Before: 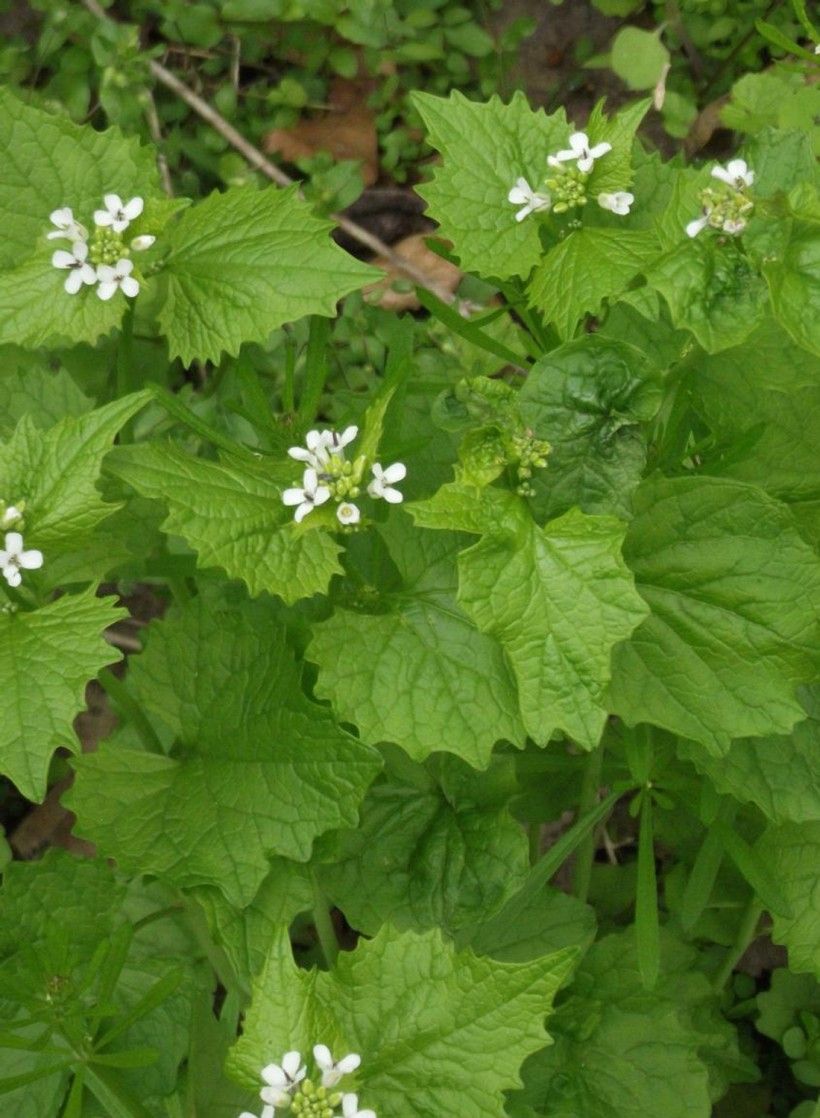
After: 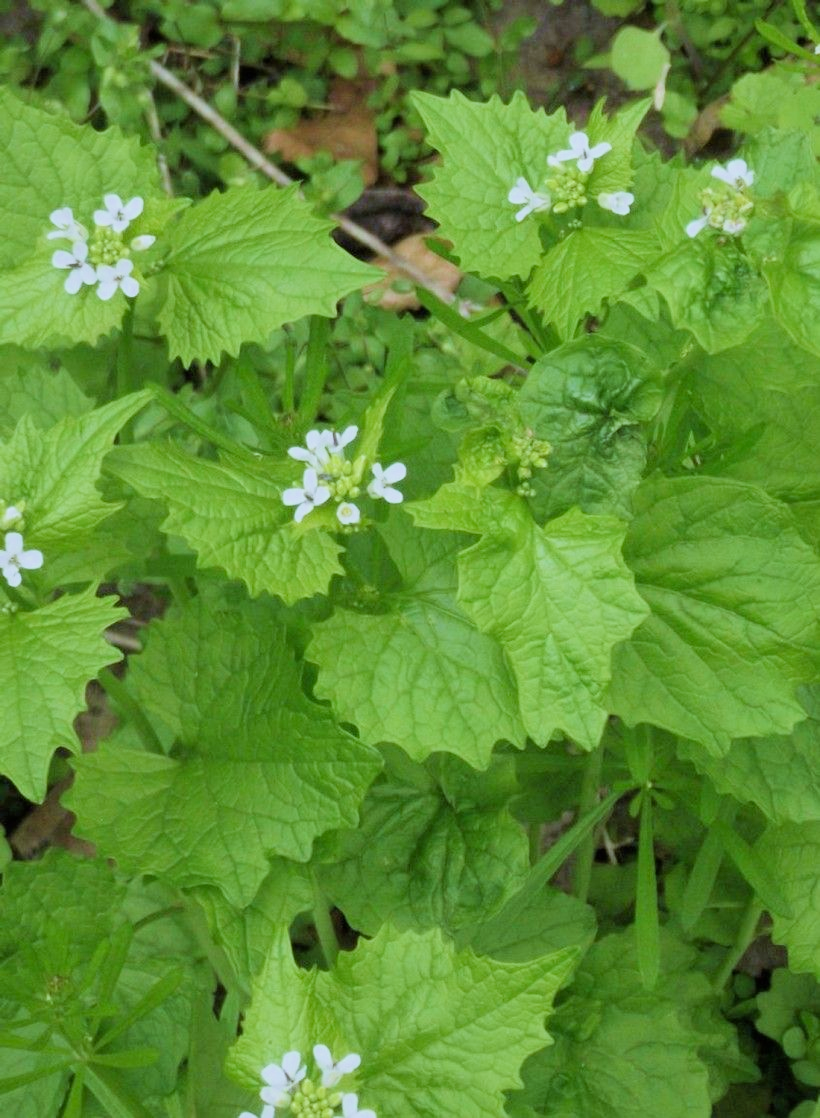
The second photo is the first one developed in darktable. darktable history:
exposure: exposure 0.74 EV, compensate highlight preservation false
velvia: on, module defaults
white balance: red 0.926, green 1.003, blue 1.133
filmic rgb: black relative exposure -16 EV, white relative exposure 6.92 EV, hardness 4.7
